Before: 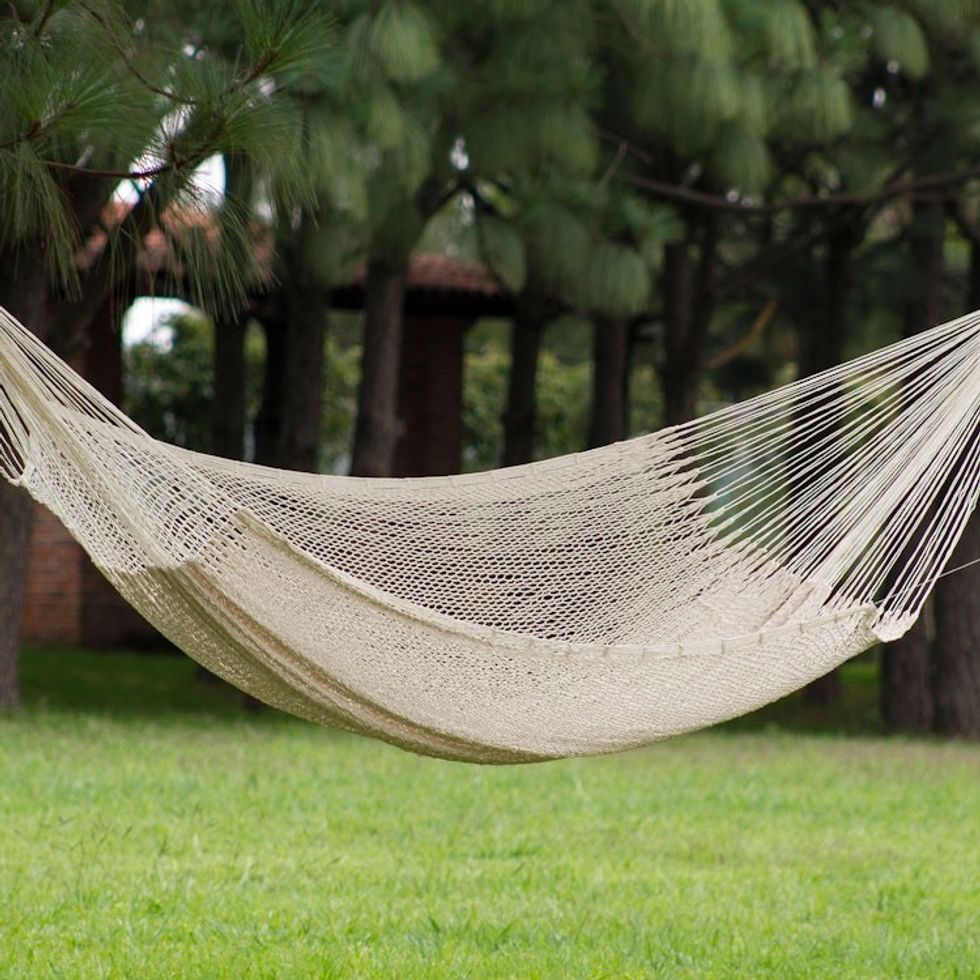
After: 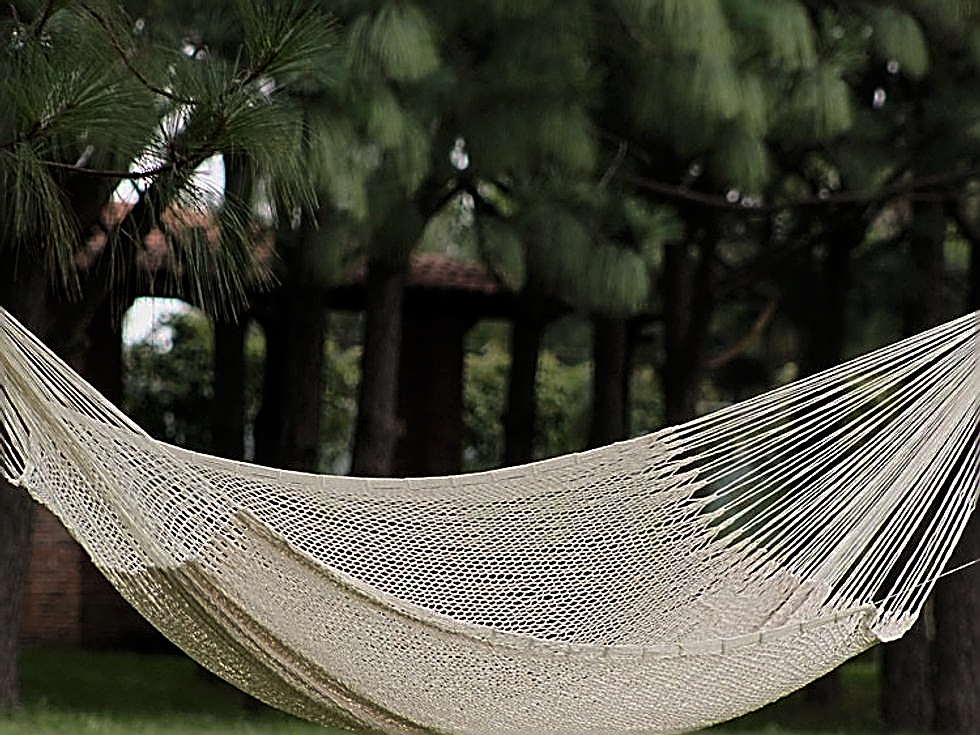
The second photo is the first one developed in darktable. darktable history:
shadows and highlights: on, module defaults
contrast brightness saturation: contrast 0.202, brightness 0.143, saturation 0.137
crop: bottom 24.992%
tone equalizer: edges refinement/feathering 500, mask exposure compensation -1.57 EV, preserve details no
sharpen: amount 1.993
levels: levels [0, 0.618, 1]
exposure: exposure -0.154 EV, compensate exposure bias true, compensate highlight preservation false
